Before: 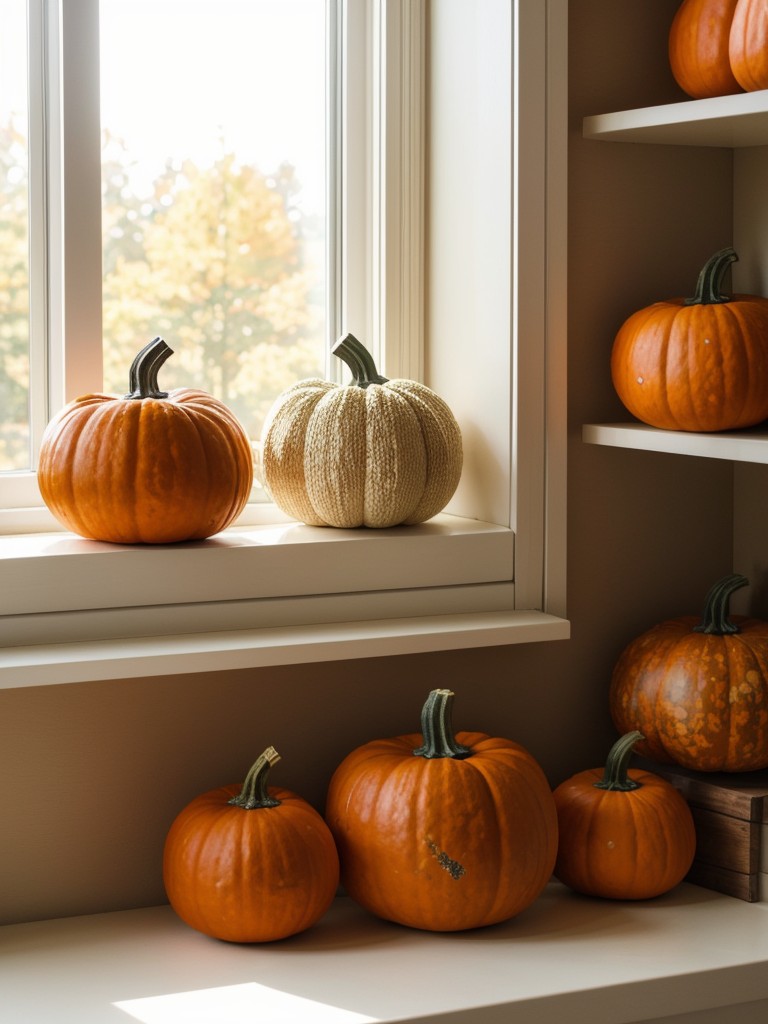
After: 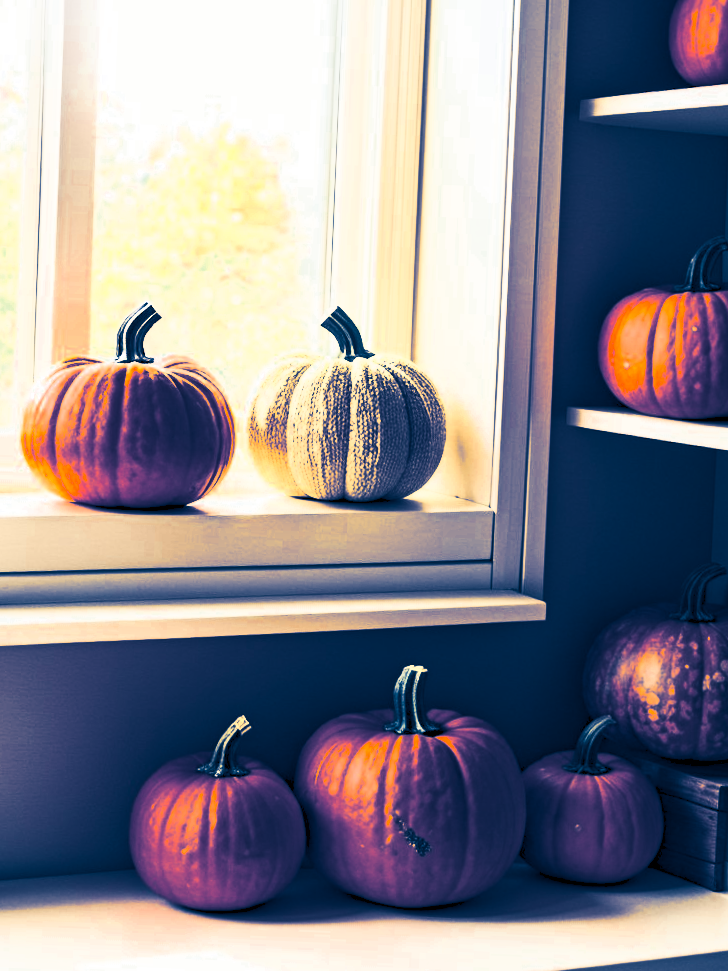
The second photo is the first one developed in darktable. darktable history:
contrast brightness saturation: contrast 1, brightness 1, saturation 1
split-toning: shadows › hue 226.8°, shadows › saturation 1, highlights › saturation 0, balance -61.41
exposure: exposure -0.116 EV, compensate exposure bias true, compensate highlight preservation false
contrast equalizer: y [[0.5, 0.501, 0.525, 0.597, 0.58, 0.514], [0.5 ×6], [0.5 ×6], [0 ×6], [0 ×6]]
color zones: curves: ch0 [(0, 0.5) (0.125, 0.4) (0.25, 0.5) (0.375, 0.4) (0.5, 0.4) (0.625, 0.35) (0.75, 0.35) (0.875, 0.5)]; ch1 [(0, 0.35) (0.125, 0.45) (0.25, 0.35) (0.375, 0.35) (0.5, 0.35) (0.625, 0.35) (0.75, 0.45) (0.875, 0.35)]; ch2 [(0, 0.6) (0.125, 0.5) (0.25, 0.5) (0.375, 0.6) (0.5, 0.6) (0.625, 0.5) (0.75, 0.5) (0.875, 0.5)]
crop and rotate: angle -2.38°
